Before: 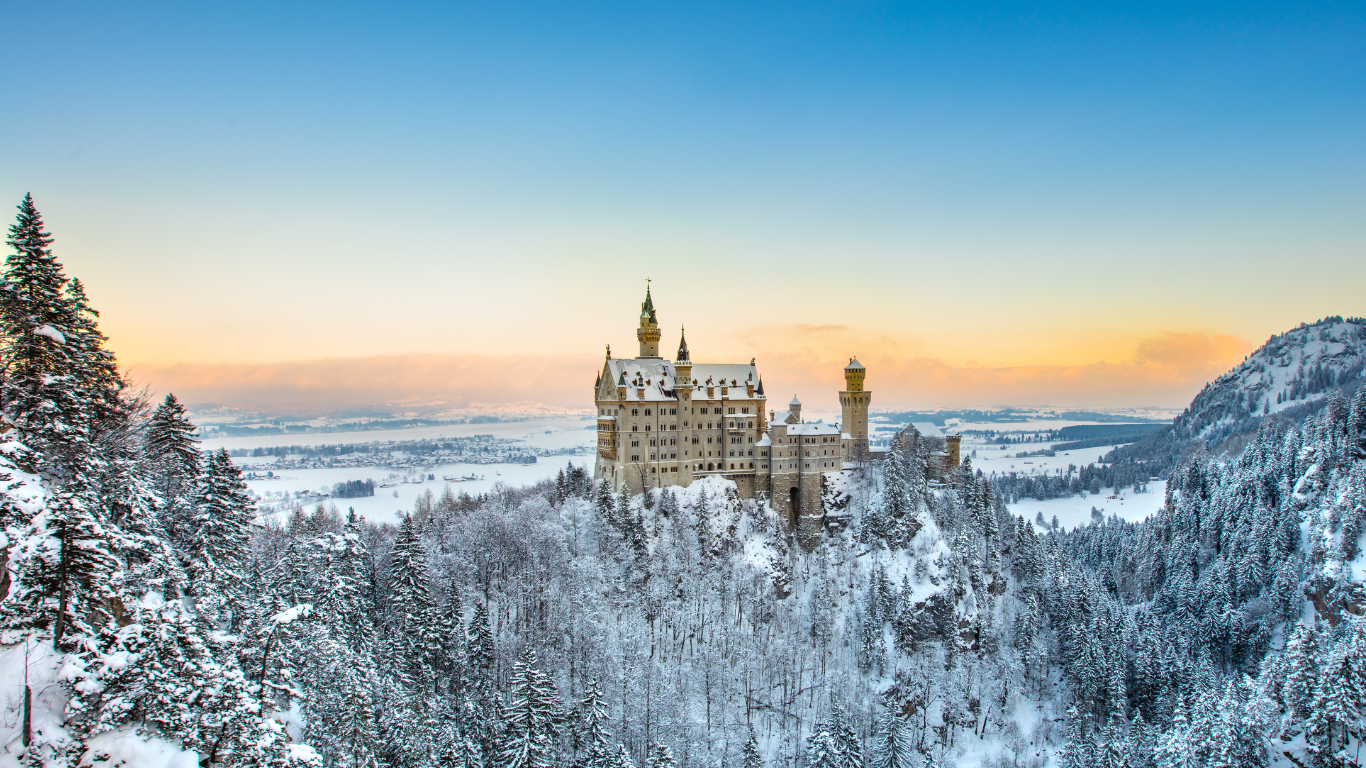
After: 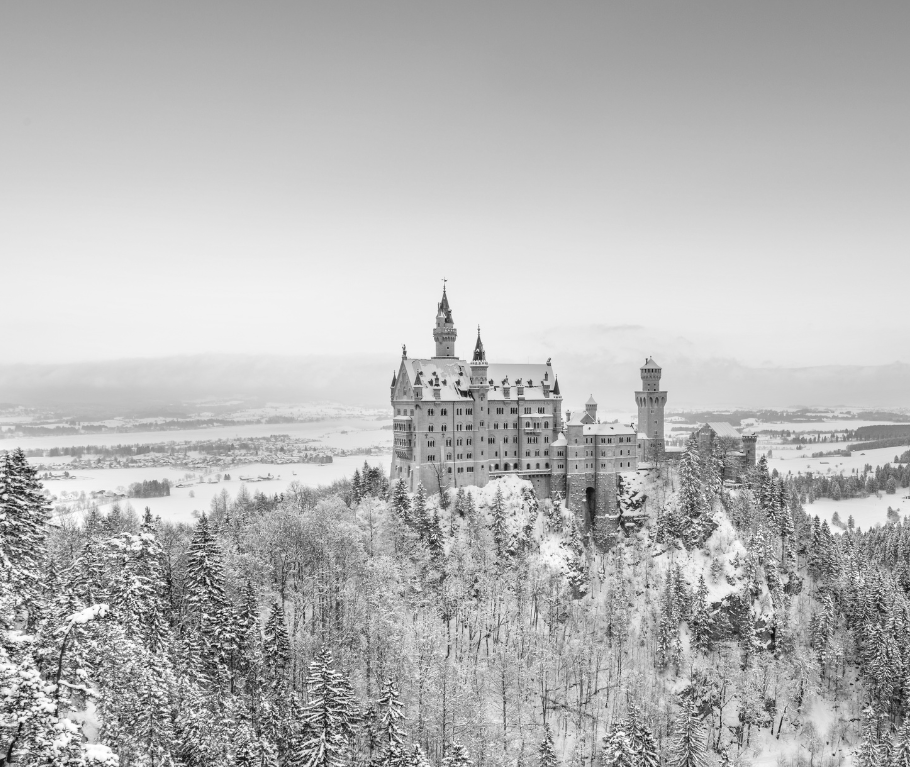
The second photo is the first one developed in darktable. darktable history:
contrast brightness saturation: brightness 0.15
crop and rotate: left 15.055%, right 18.278%
monochrome: on, module defaults
